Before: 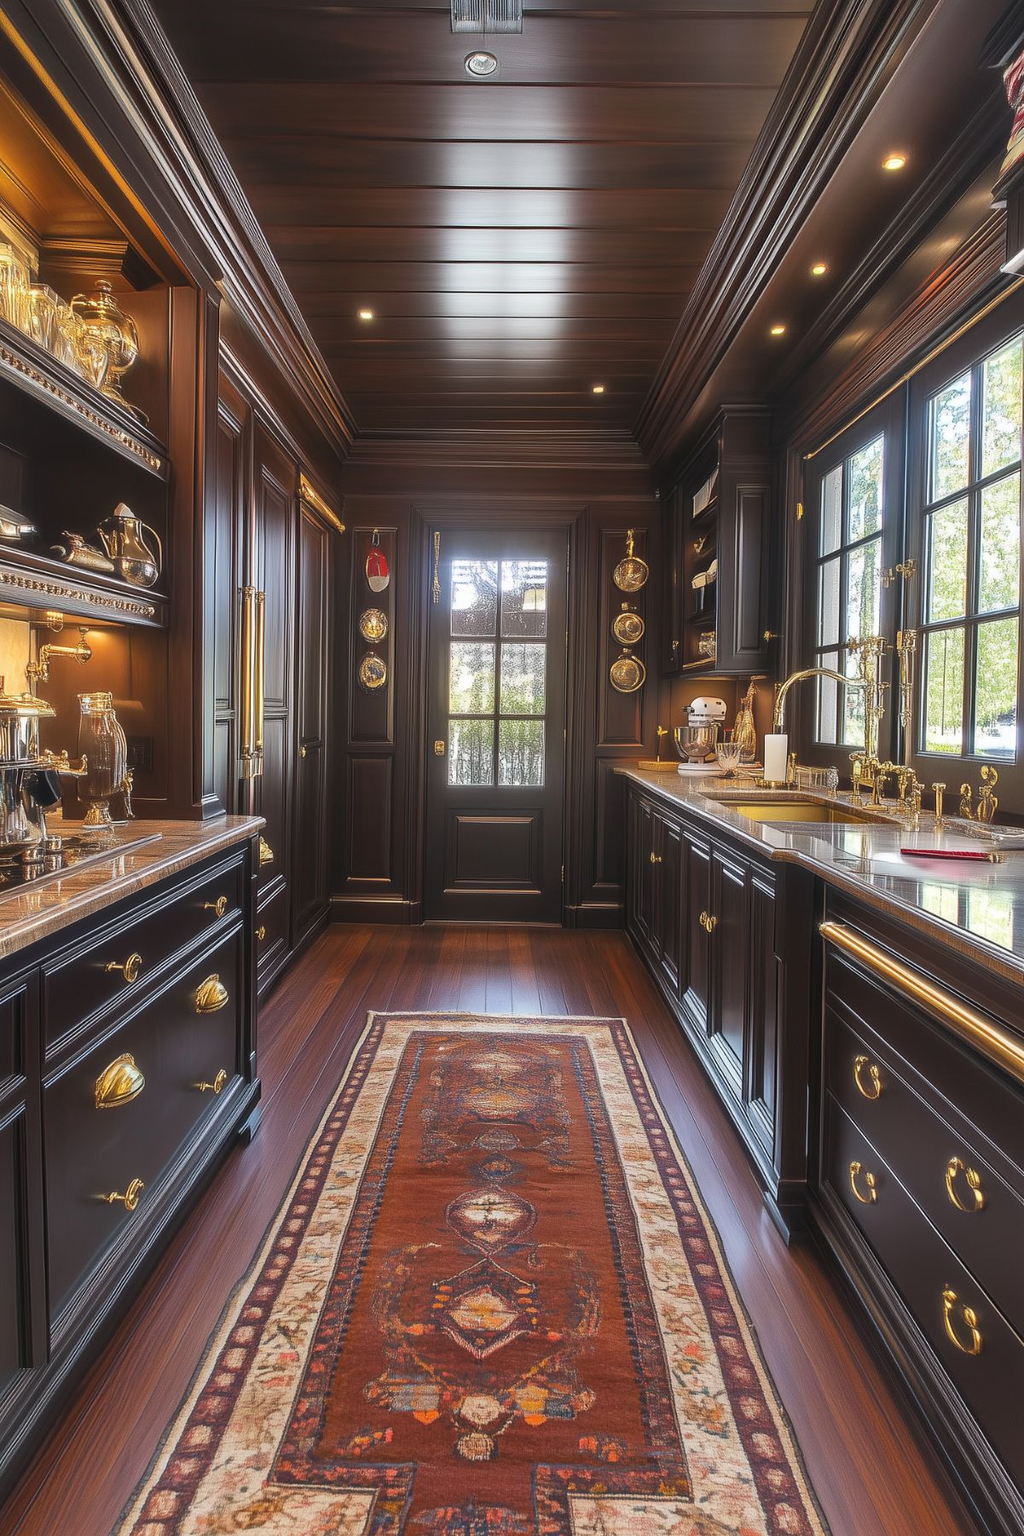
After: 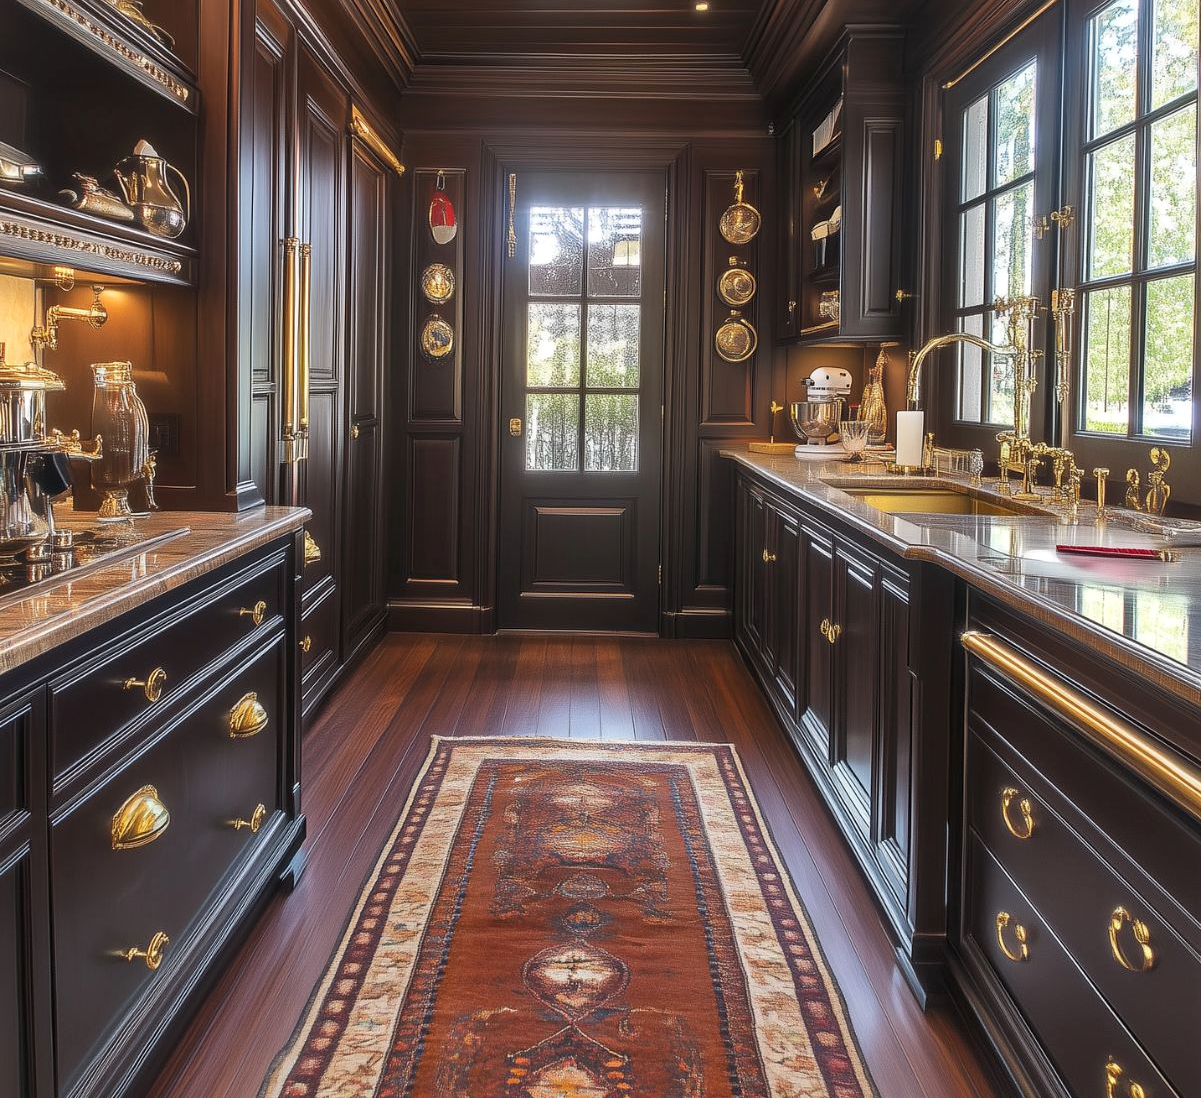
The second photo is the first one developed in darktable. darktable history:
crop and rotate: top 25.033%, bottom 13.977%
local contrast: mode bilateral grid, contrast 19, coarseness 49, detail 120%, midtone range 0.2
exposure: black level correction 0.001, exposure 0.015 EV, compensate highlight preservation false
